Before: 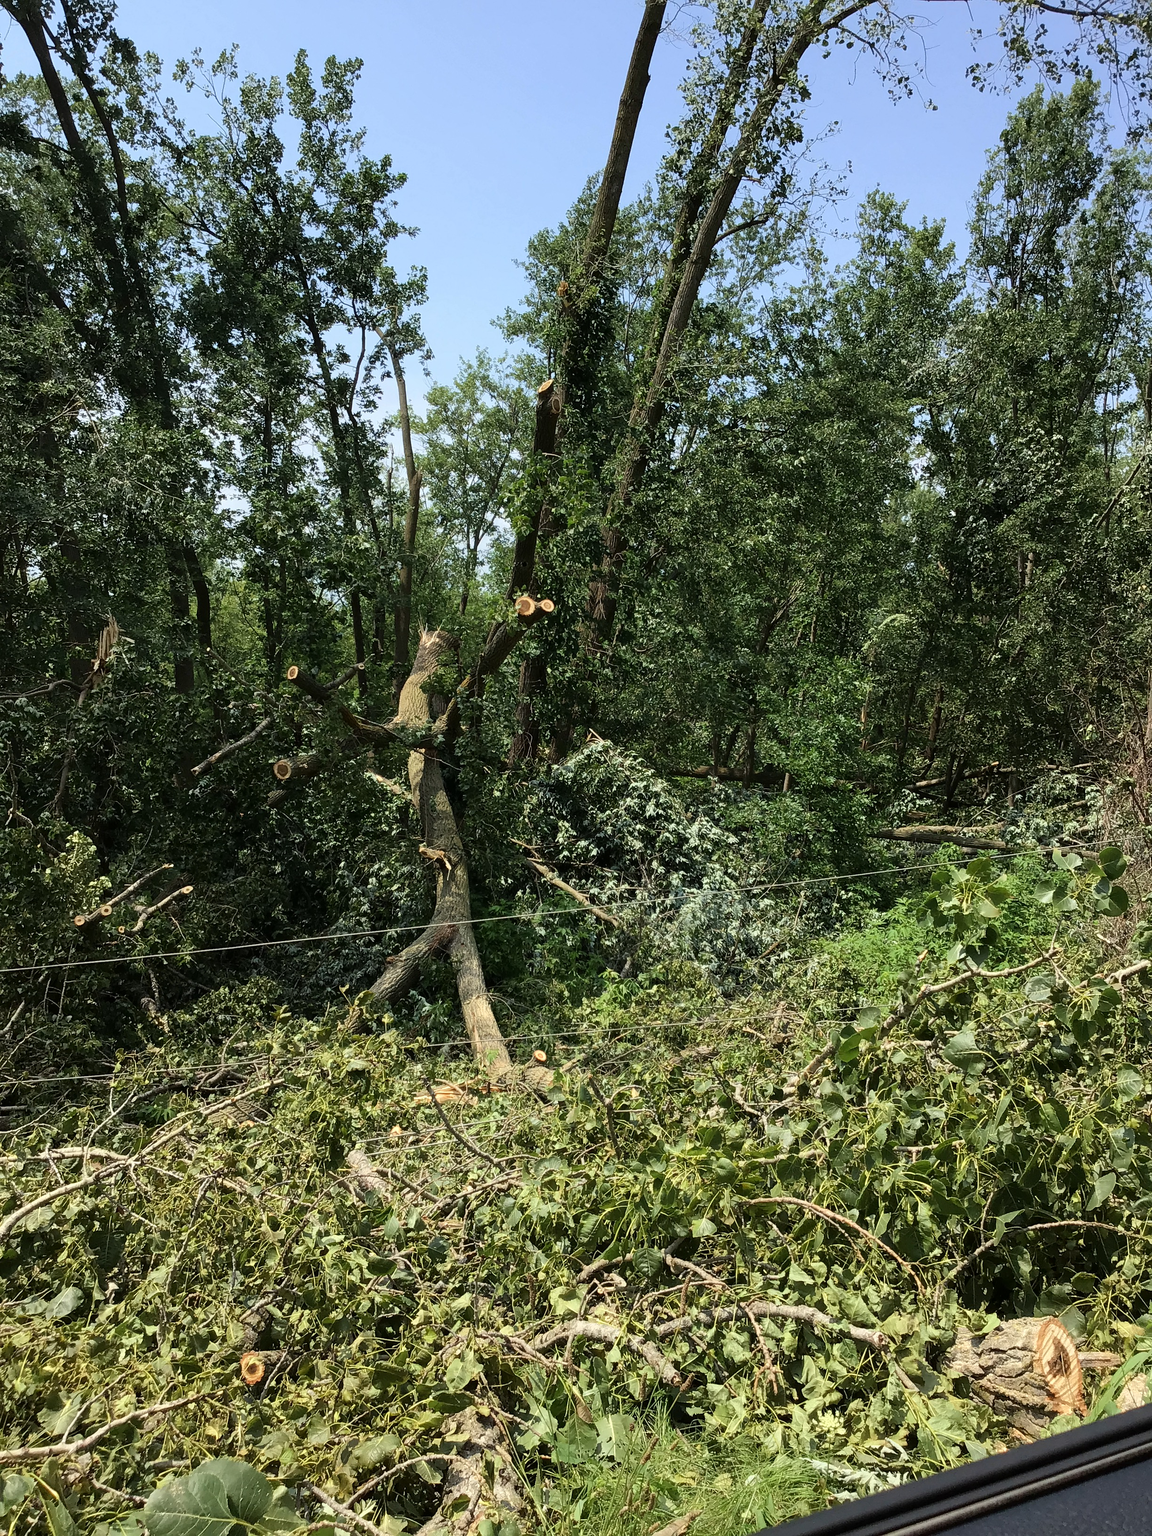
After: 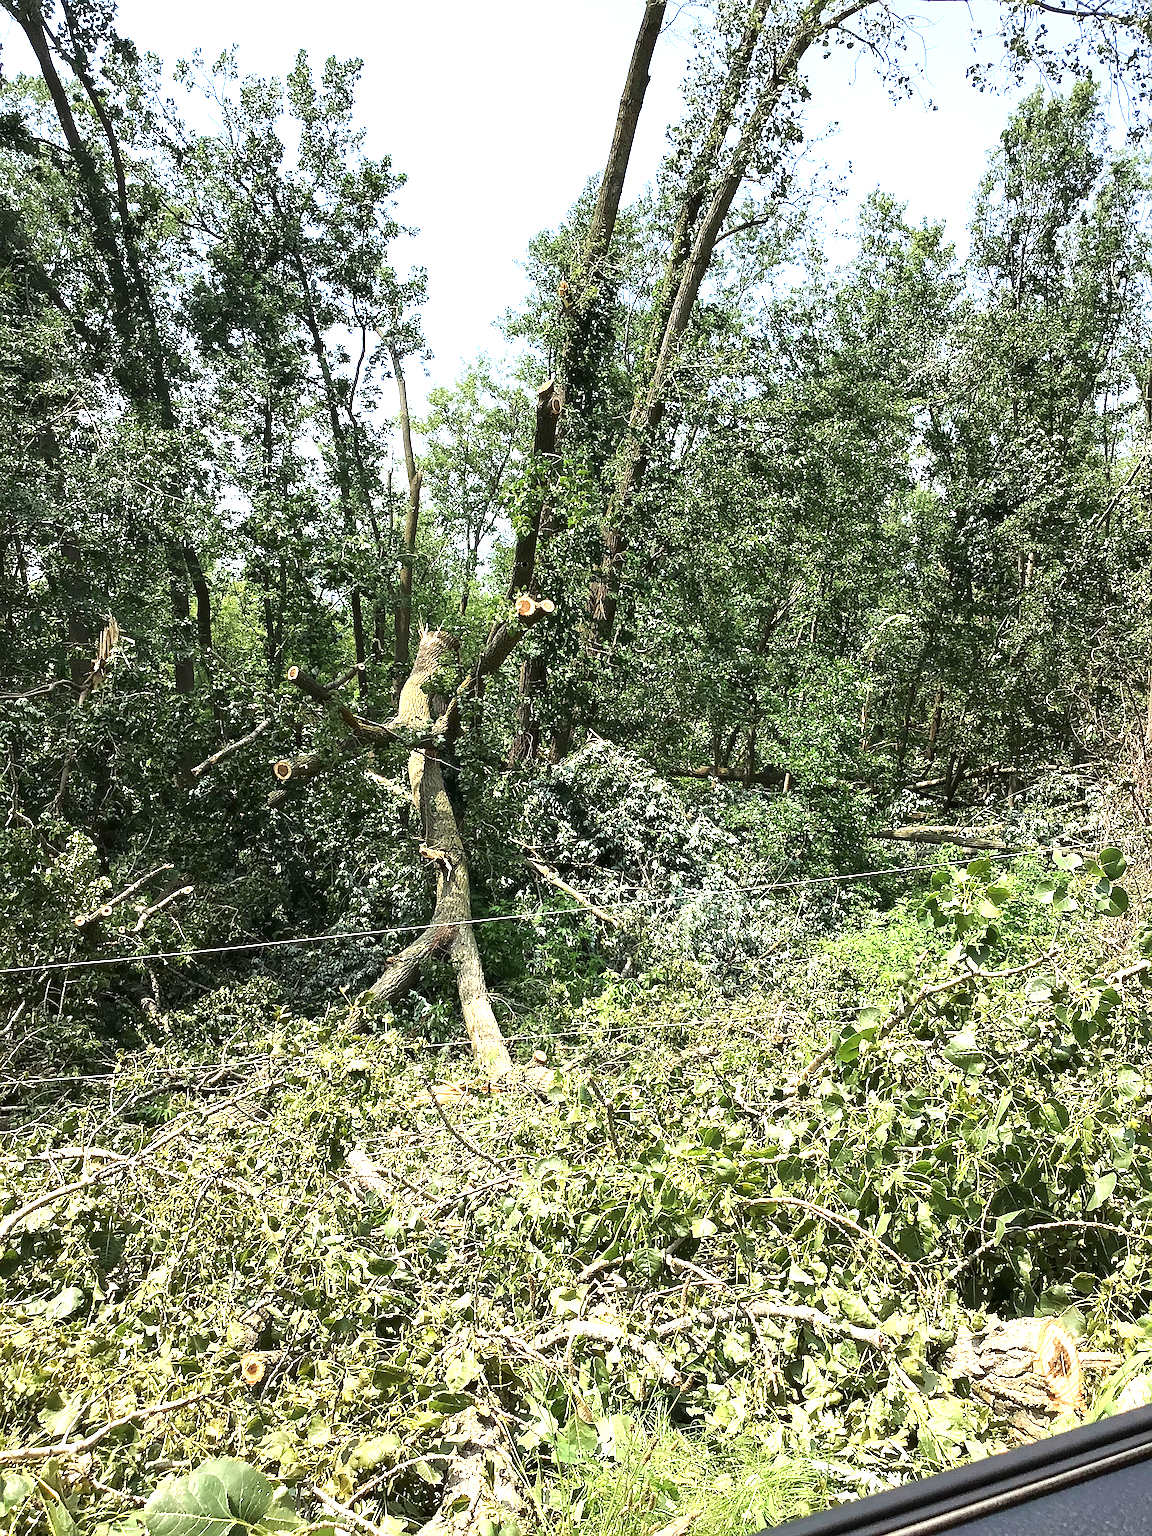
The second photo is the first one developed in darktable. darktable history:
exposure: black level correction 0, exposure 1.438 EV, compensate exposure bias true, compensate highlight preservation false
sharpen: on, module defaults
